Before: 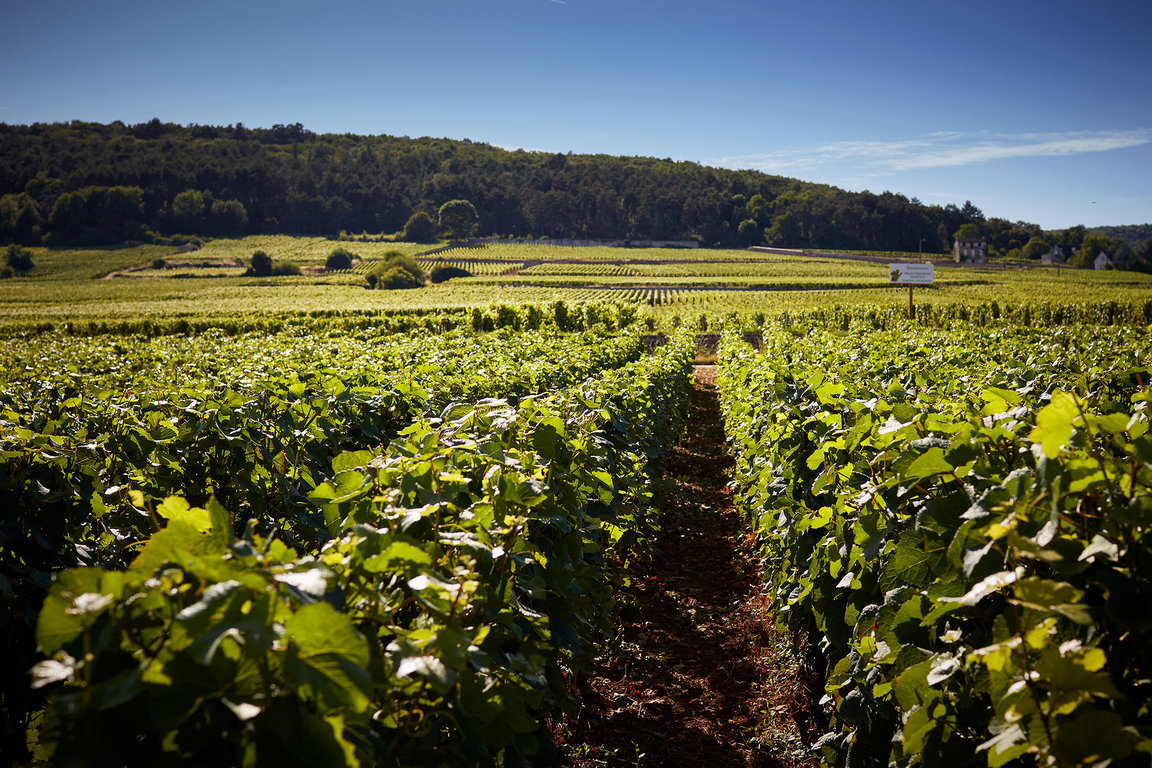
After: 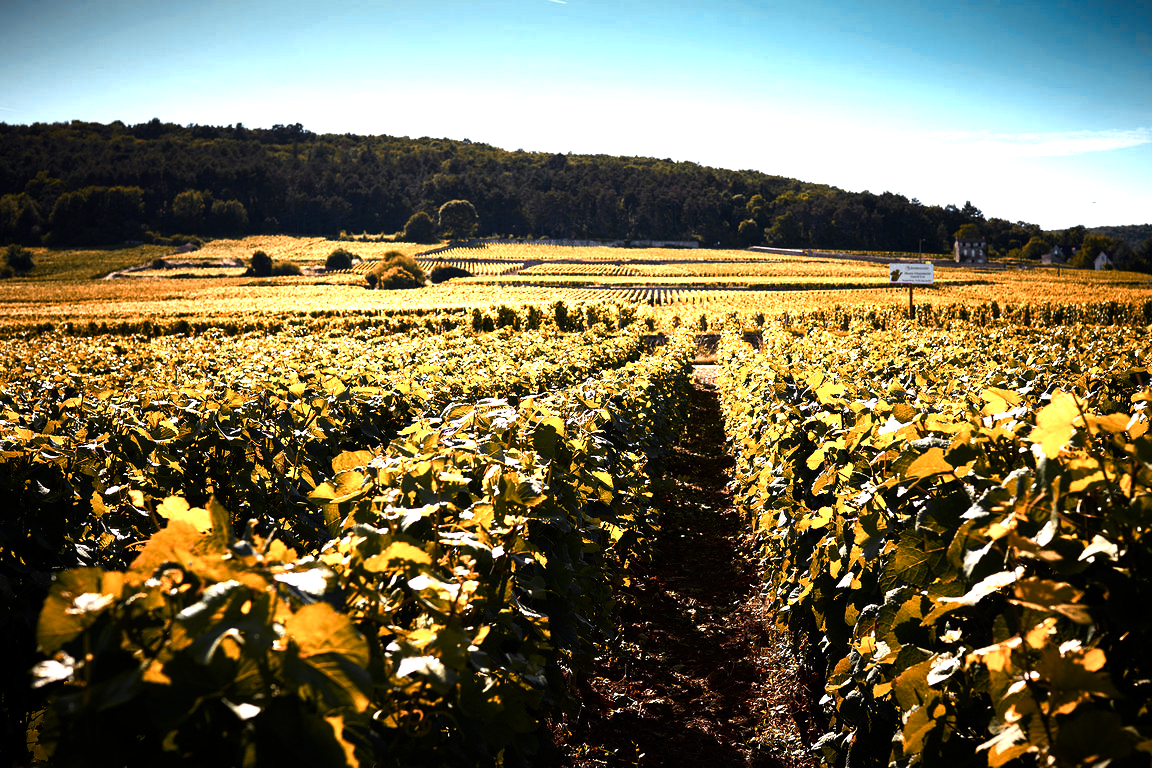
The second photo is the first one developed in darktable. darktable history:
color zones: curves: ch0 [(0.009, 0.528) (0.136, 0.6) (0.255, 0.586) (0.39, 0.528) (0.522, 0.584) (0.686, 0.736) (0.849, 0.561)]; ch1 [(0.045, 0.781) (0.14, 0.416) (0.257, 0.695) (0.442, 0.032) (0.738, 0.338) (0.818, 0.632) (0.891, 0.741) (1, 0.704)]; ch2 [(0, 0.667) (0.141, 0.52) (0.26, 0.37) (0.474, 0.432) (0.743, 0.286)]
tone equalizer: -8 EV -1.08 EV, -7 EV -1.01 EV, -6 EV -0.867 EV, -5 EV -0.578 EV, -3 EV 0.578 EV, -2 EV 0.867 EV, -1 EV 1.01 EV, +0 EV 1.08 EV, edges refinement/feathering 500, mask exposure compensation -1.57 EV, preserve details no
